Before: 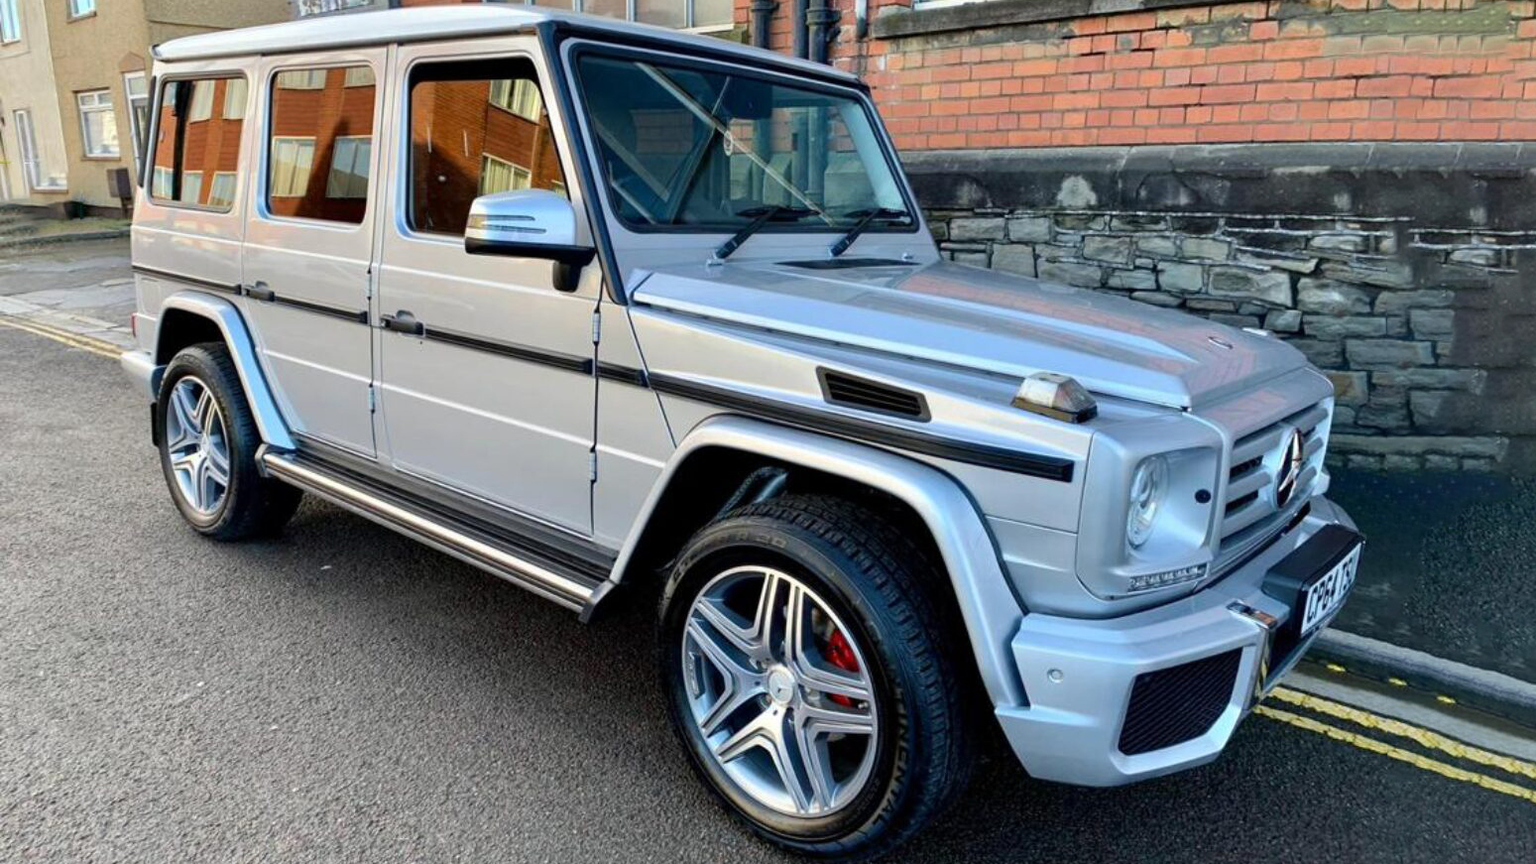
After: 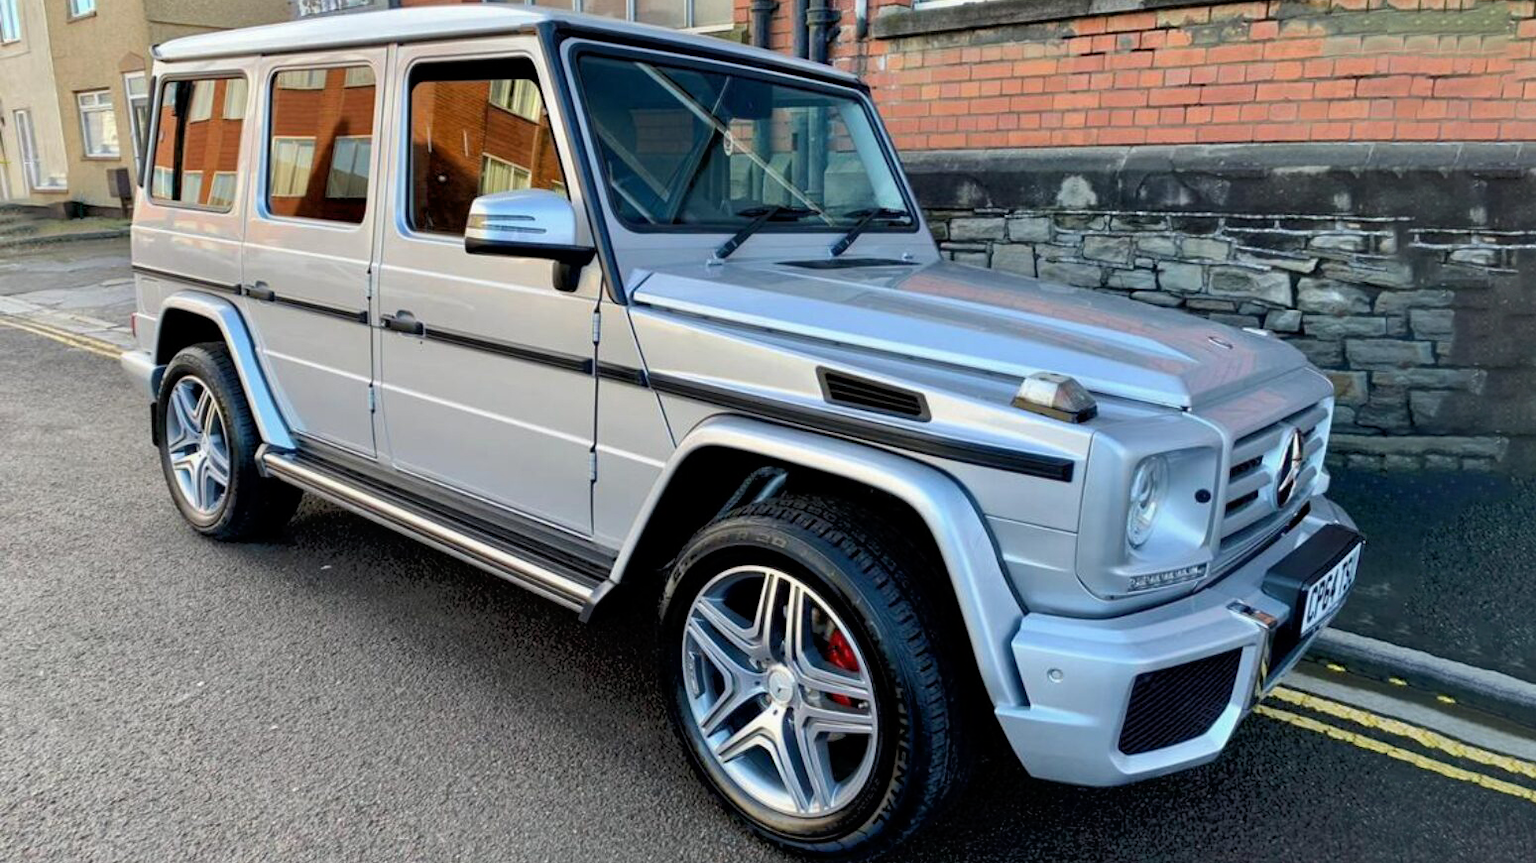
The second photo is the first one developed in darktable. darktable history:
tone equalizer: -8 EV -1.88 EV, -7 EV -1.16 EV, -6 EV -1.65 EV
